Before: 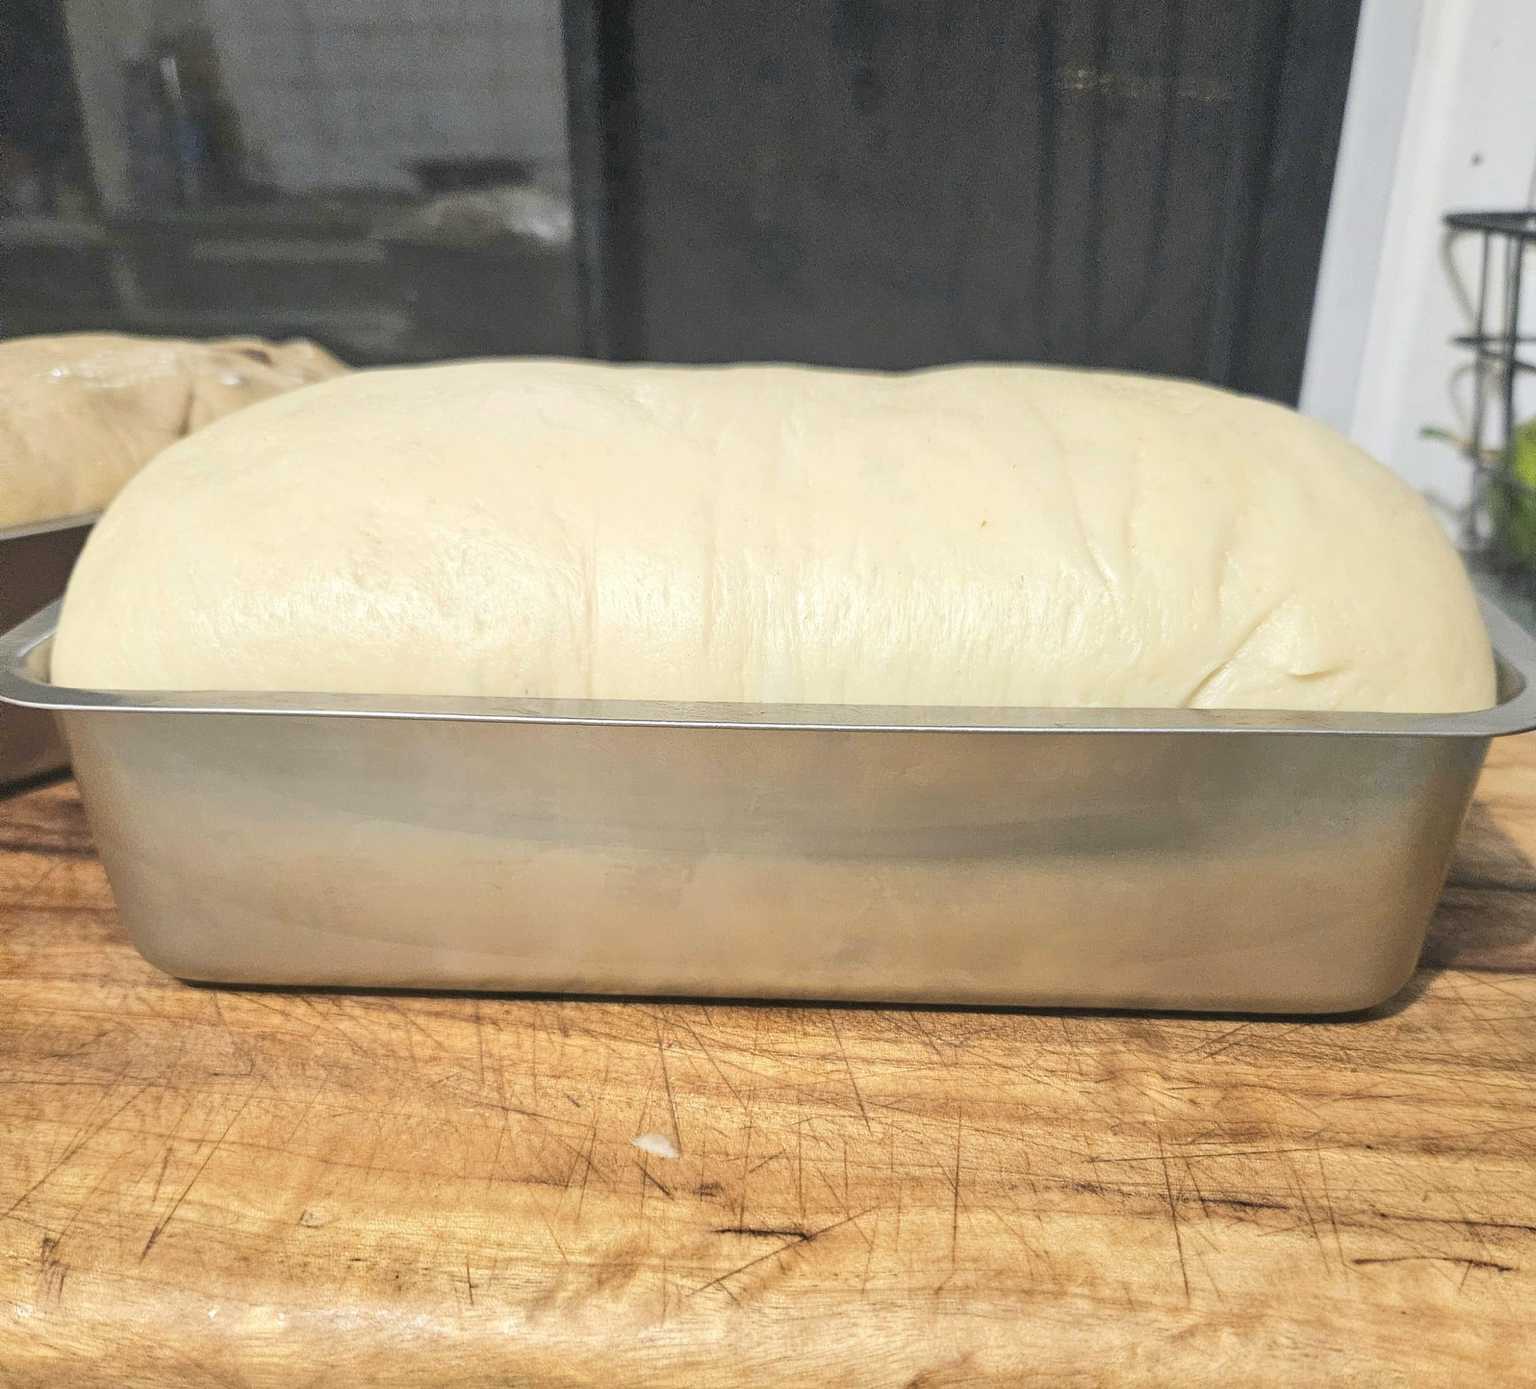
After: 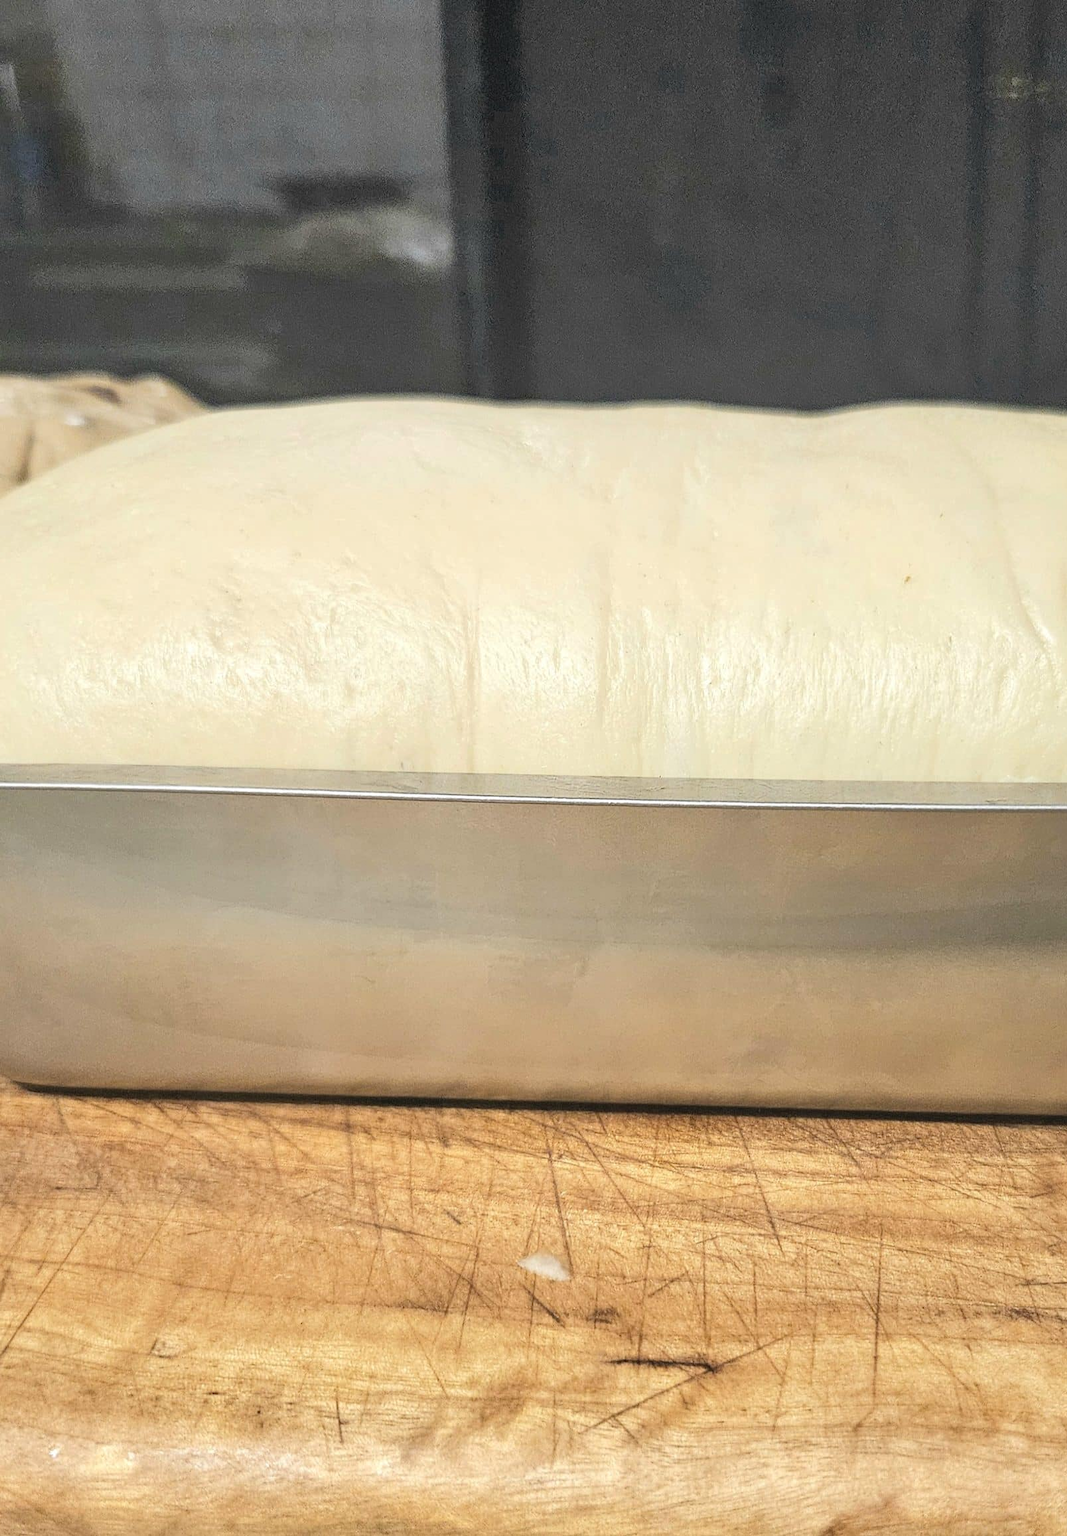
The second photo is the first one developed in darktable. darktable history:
shadows and highlights: shadows 61.87, white point adjustment 0.334, highlights -33.35, compress 83.78%
crop: left 10.633%, right 26.509%
